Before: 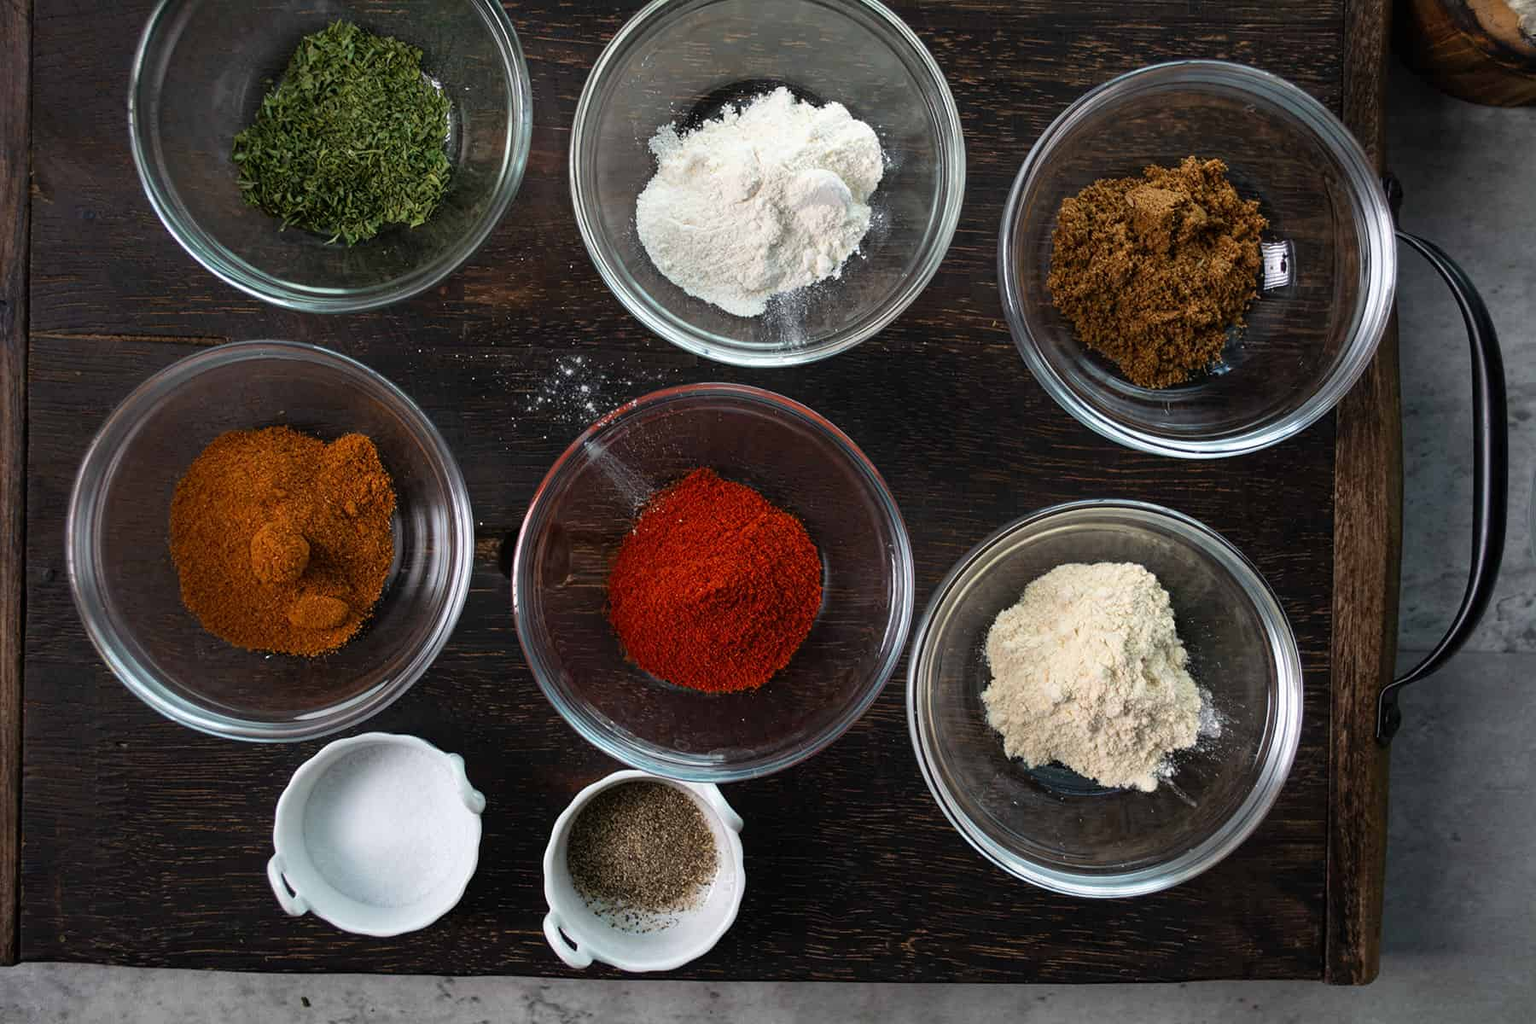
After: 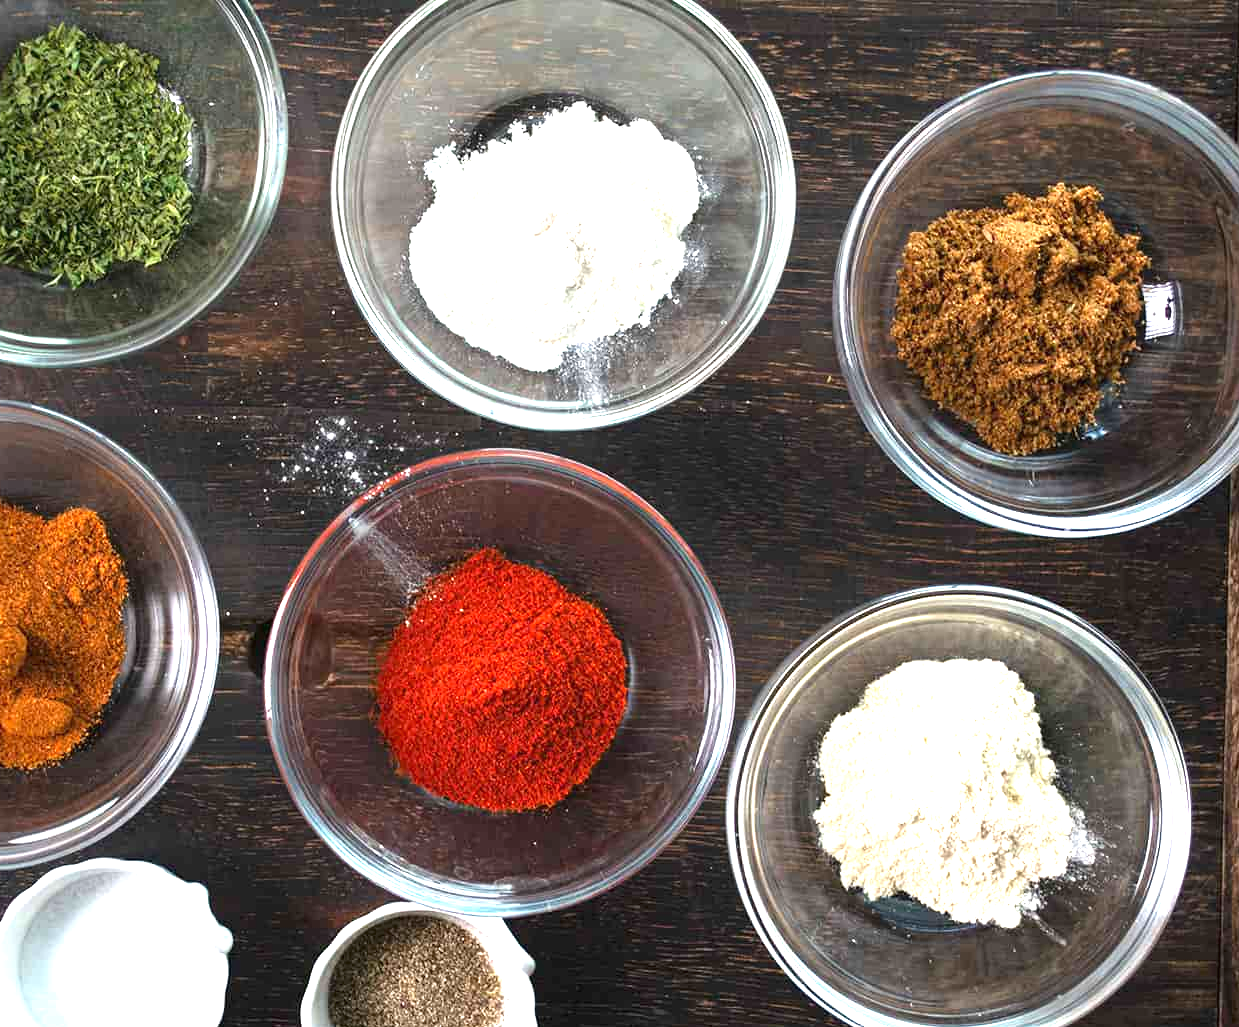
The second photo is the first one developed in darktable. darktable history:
exposure: black level correction 0, exposure 1.662 EV, compensate highlight preservation false
crop: left 18.692%, right 12.431%, bottom 14.416%
